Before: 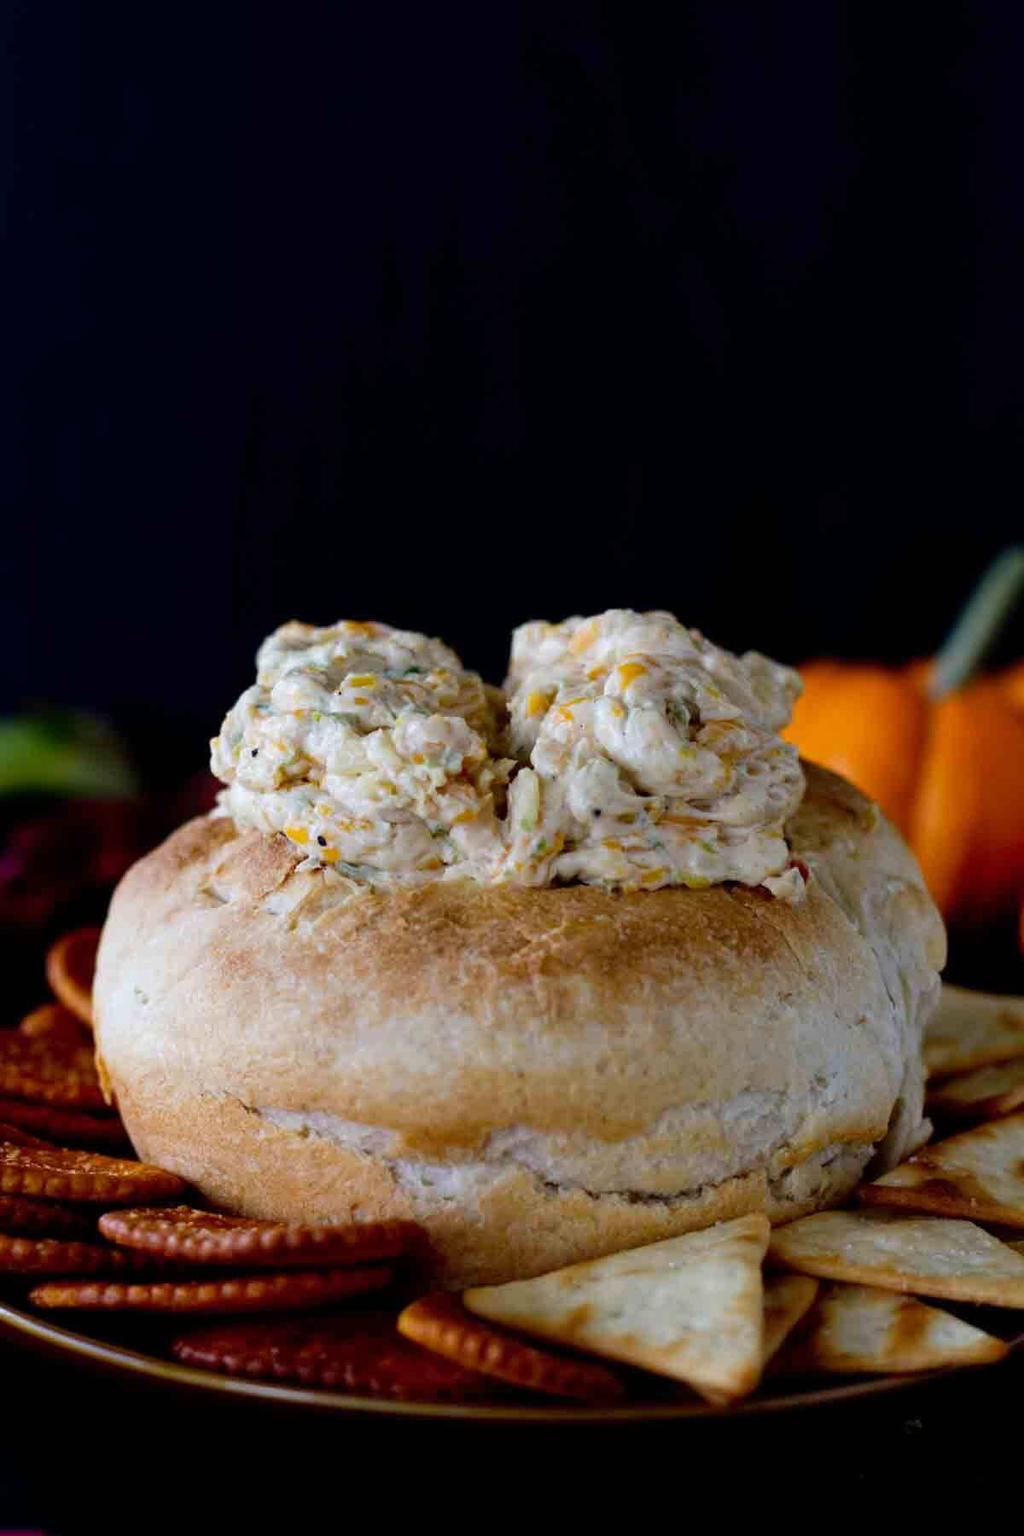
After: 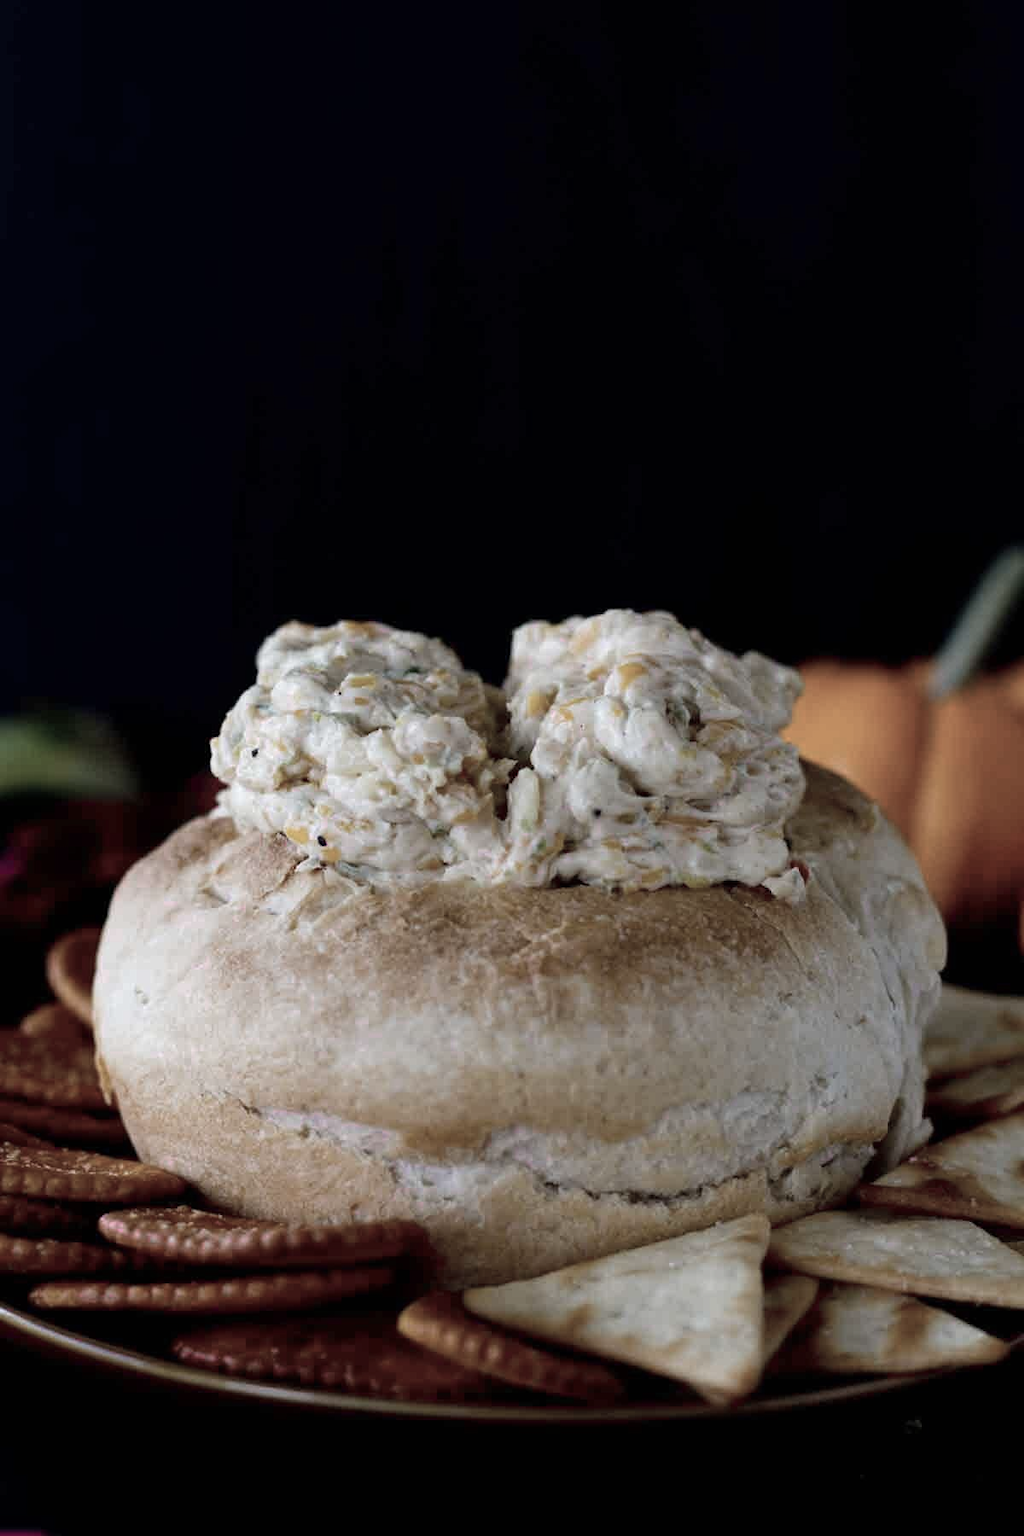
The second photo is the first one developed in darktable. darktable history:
color zones: curves: ch0 [(0, 0.6) (0.129, 0.508) (0.193, 0.483) (0.429, 0.5) (0.571, 0.5) (0.714, 0.5) (0.857, 0.5) (1, 0.6)]; ch1 [(0, 0.481) (0.112, 0.245) (0.213, 0.223) (0.429, 0.233) (0.571, 0.231) (0.683, 0.242) (0.857, 0.296) (1, 0.481)]
